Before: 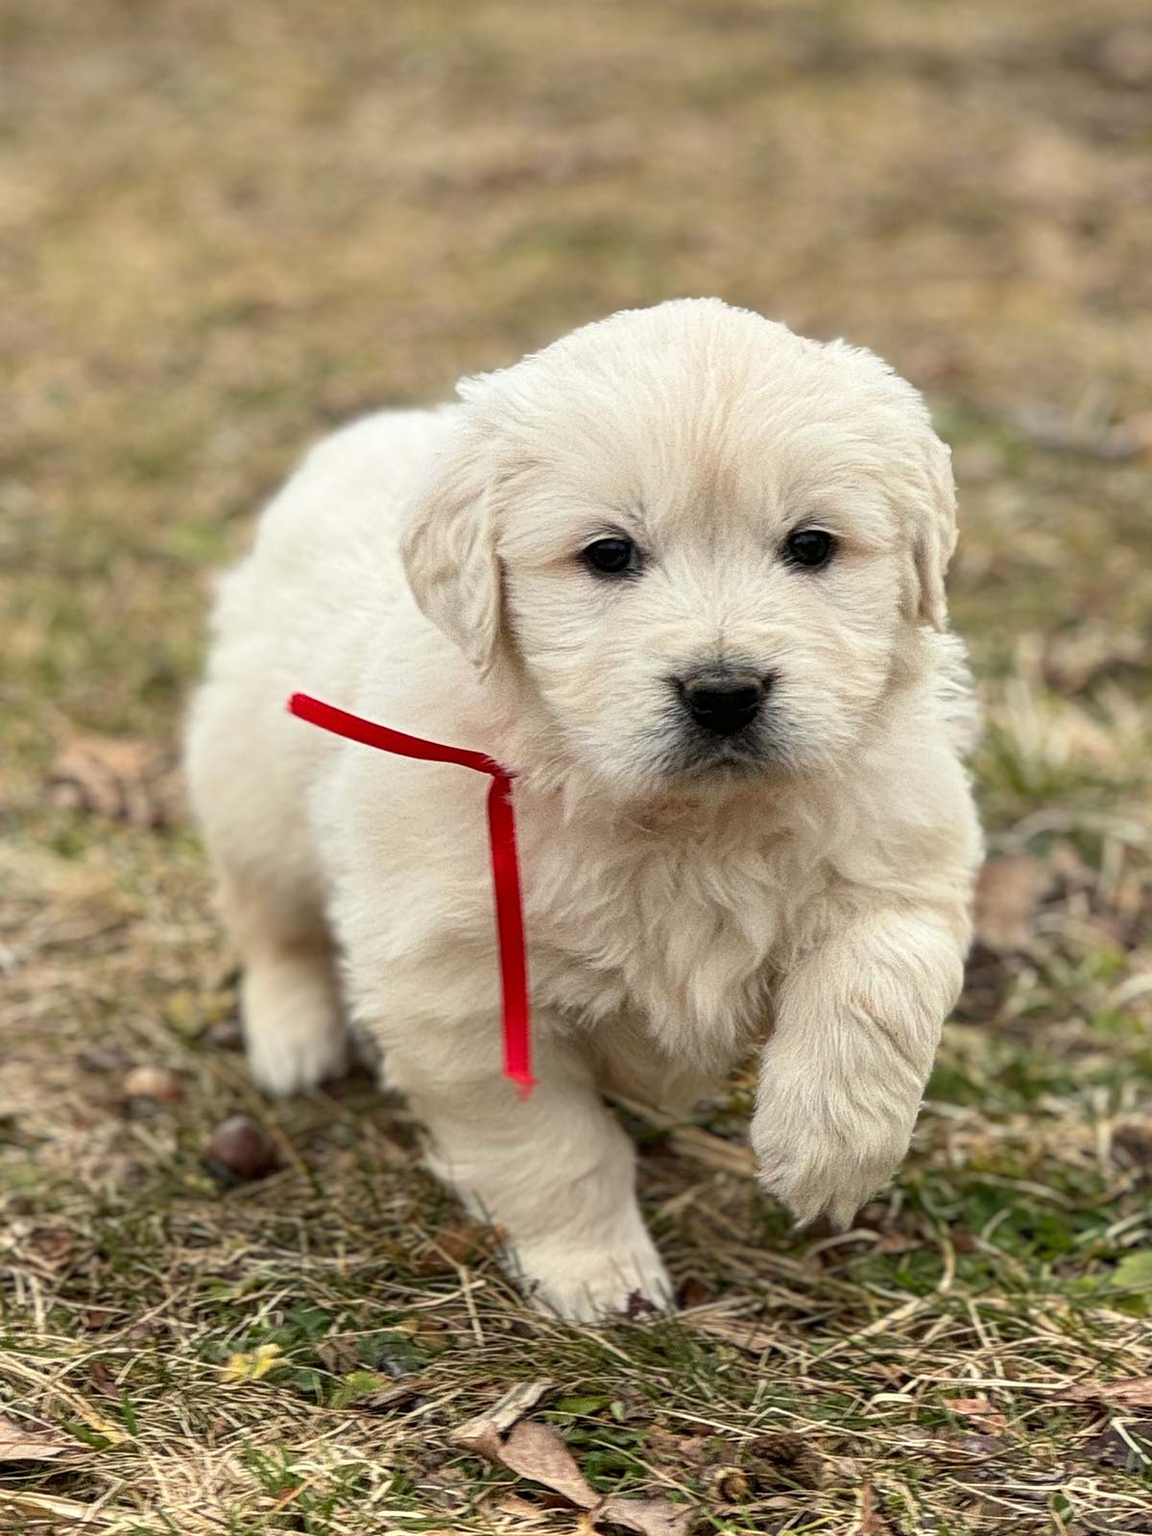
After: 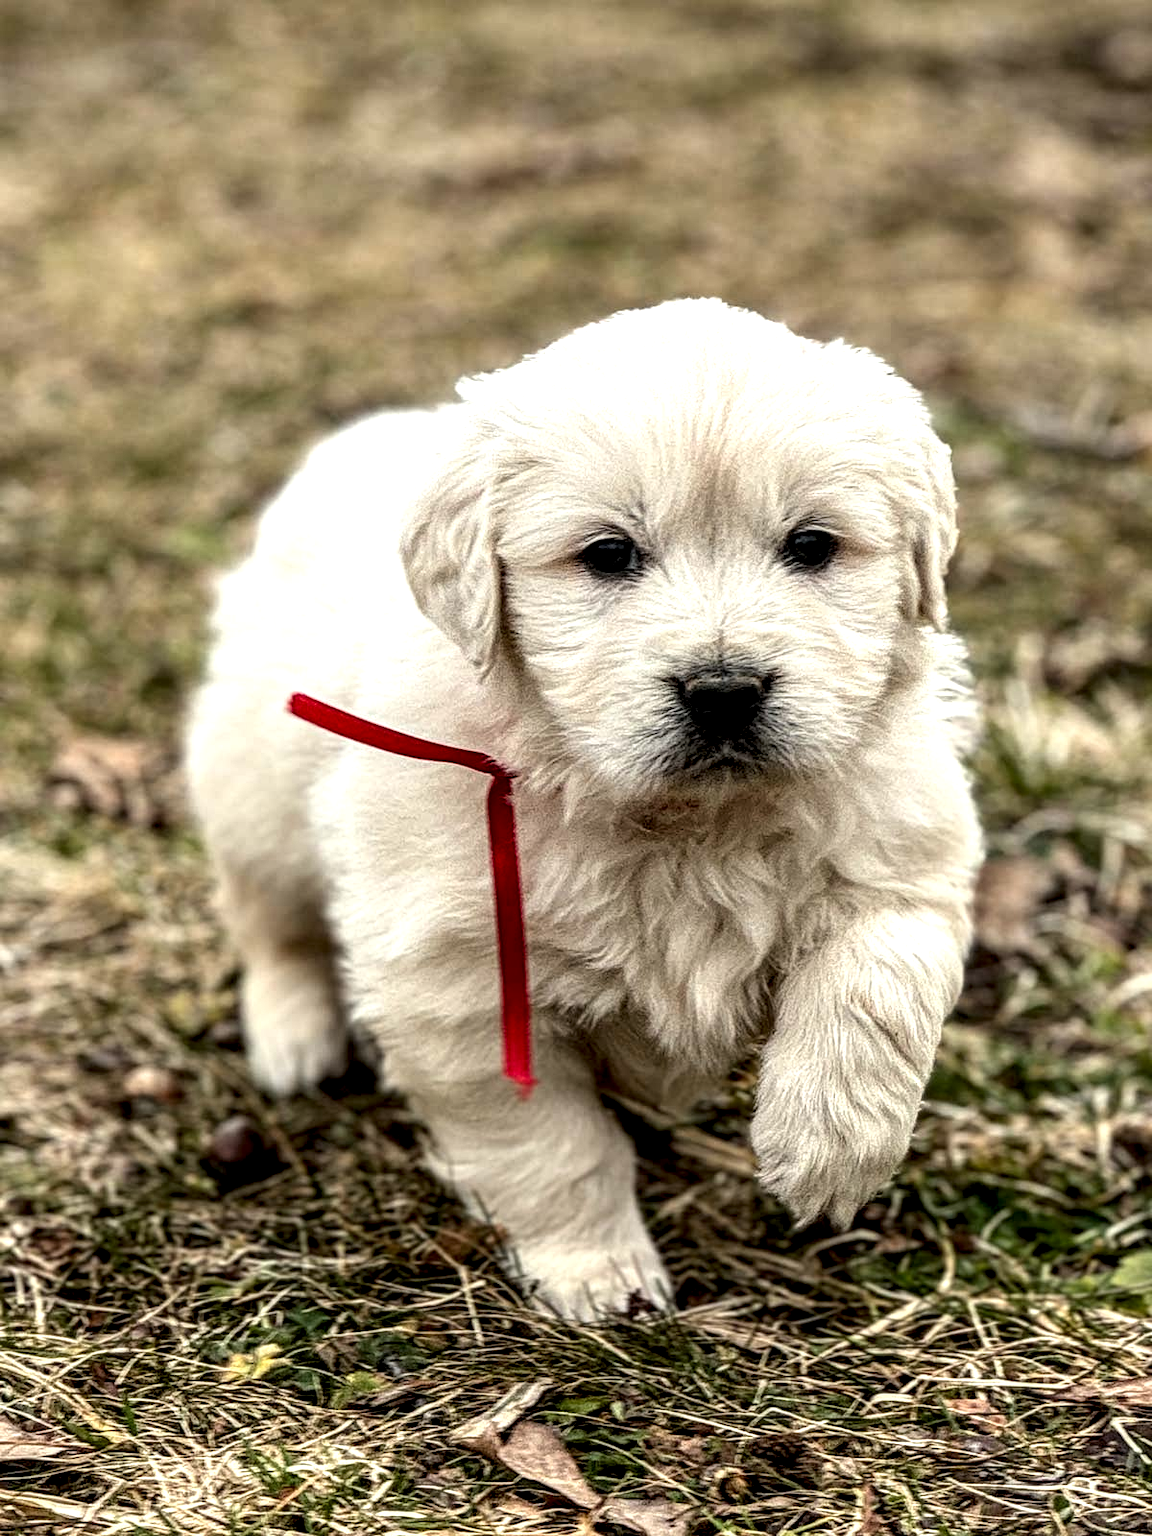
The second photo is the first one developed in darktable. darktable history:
local contrast: detail 205%
exposure: black level correction 0.001, exposure -0.123 EV, compensate highlight preservation false
